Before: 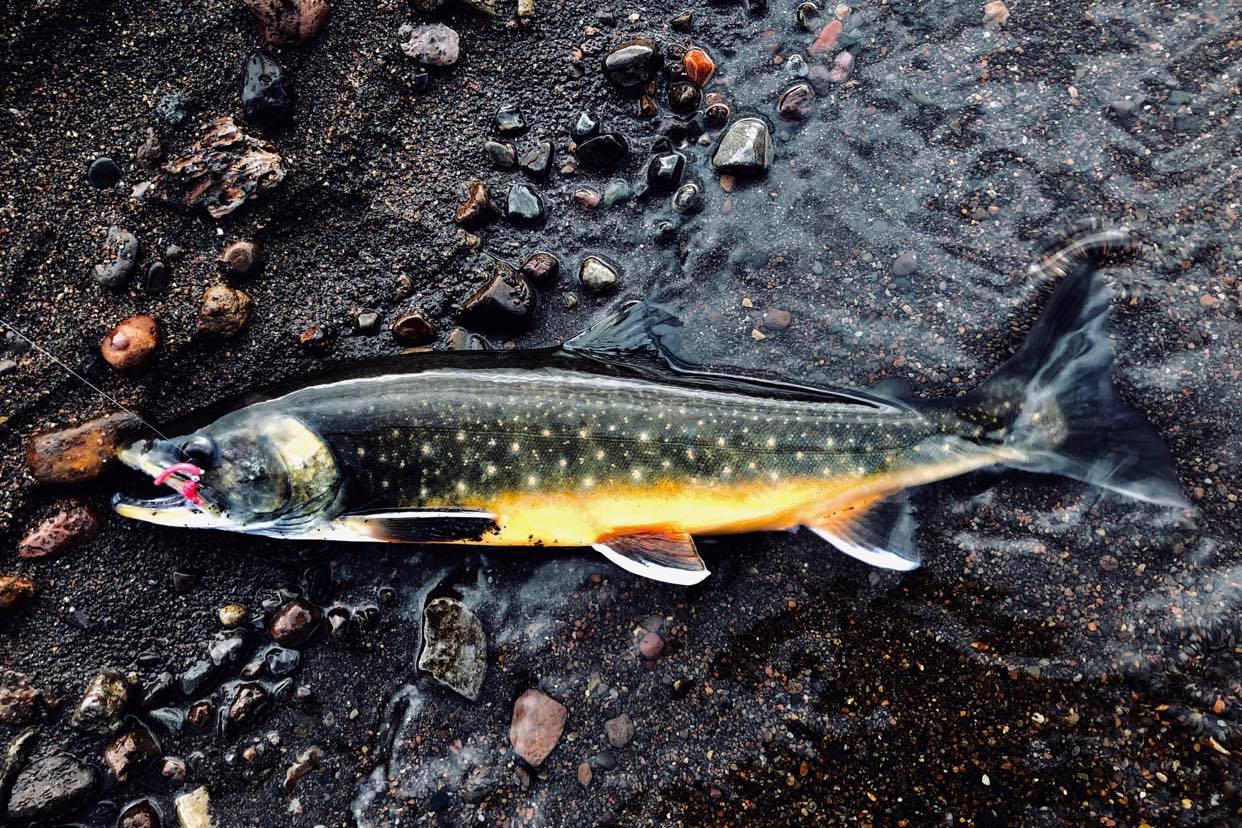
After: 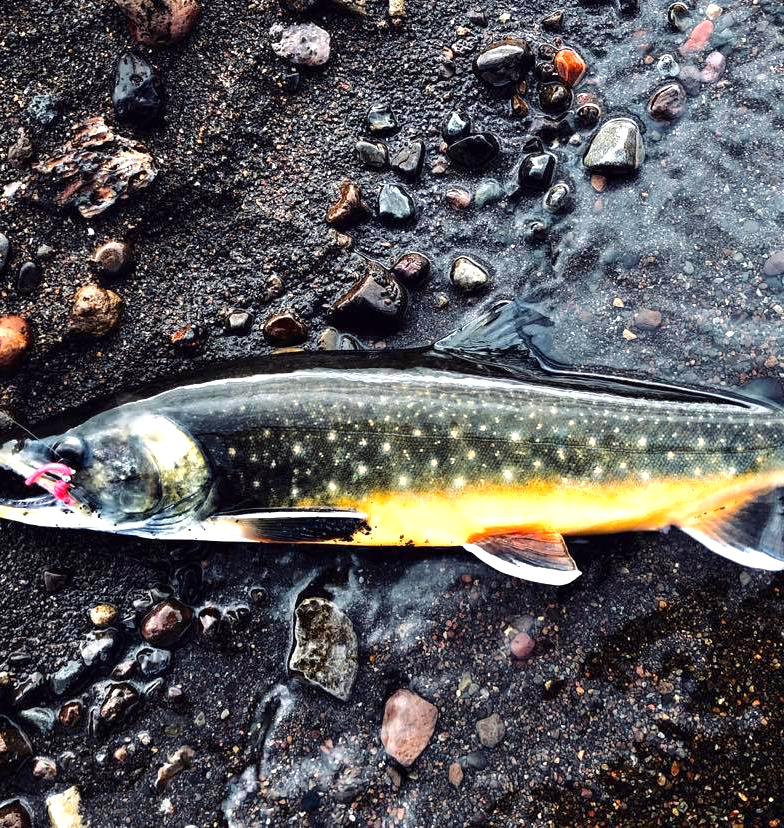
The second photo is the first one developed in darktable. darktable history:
crop: left 10.387%, right 26.434%
exposure: exposure 0.7 EV, compensate highlight preservation false
